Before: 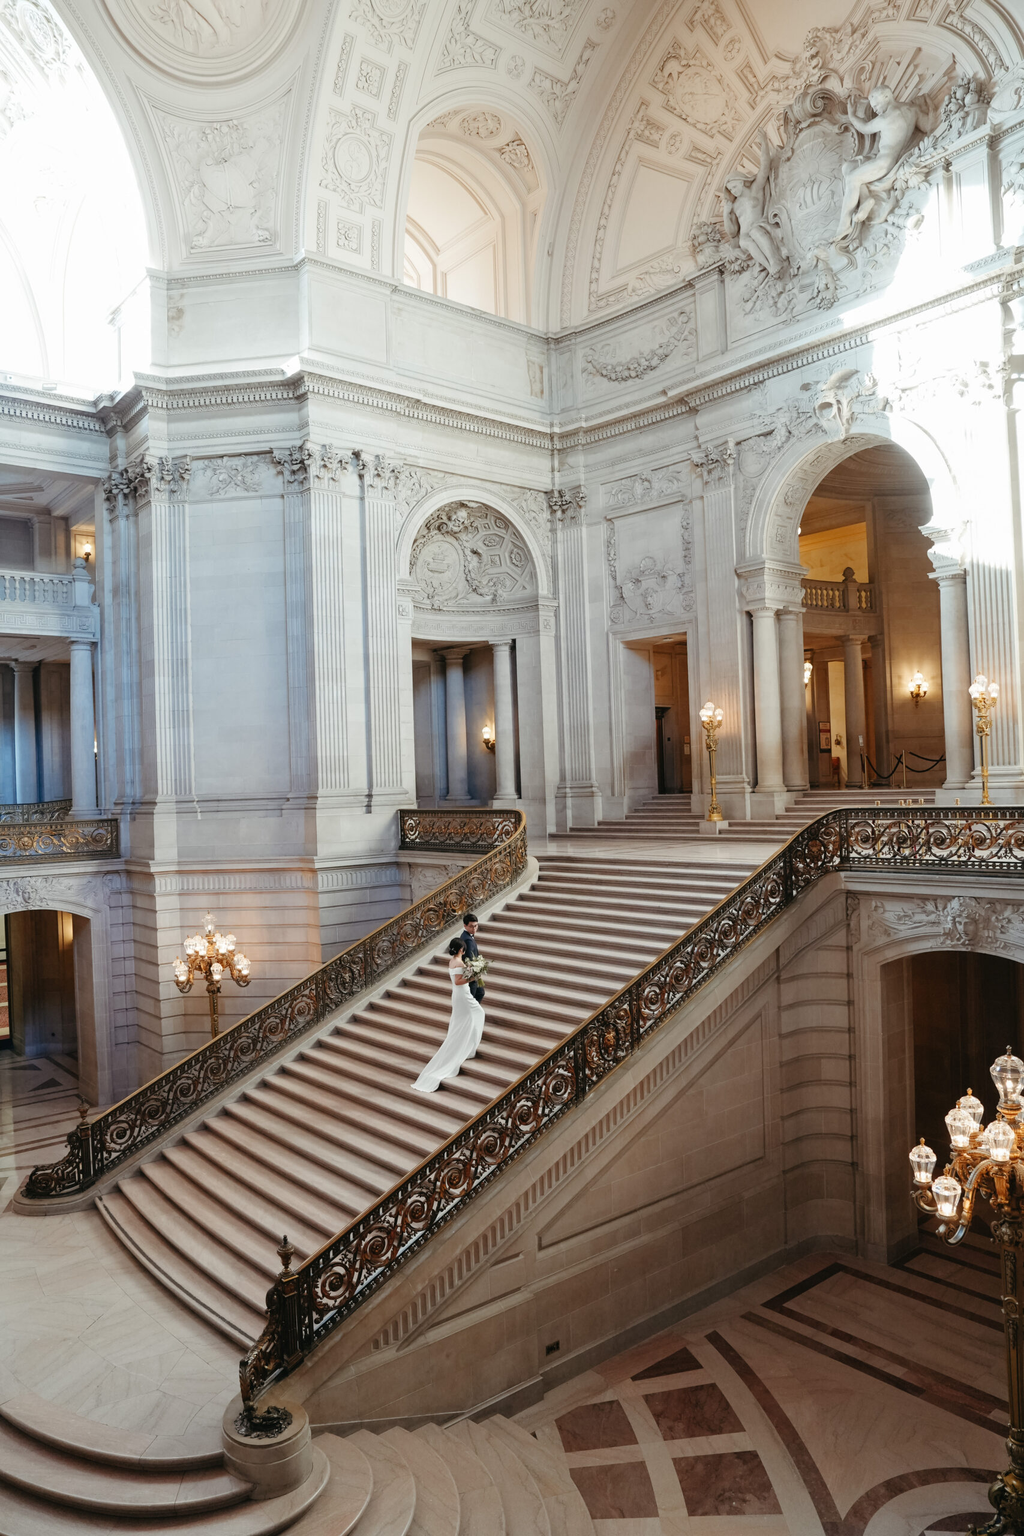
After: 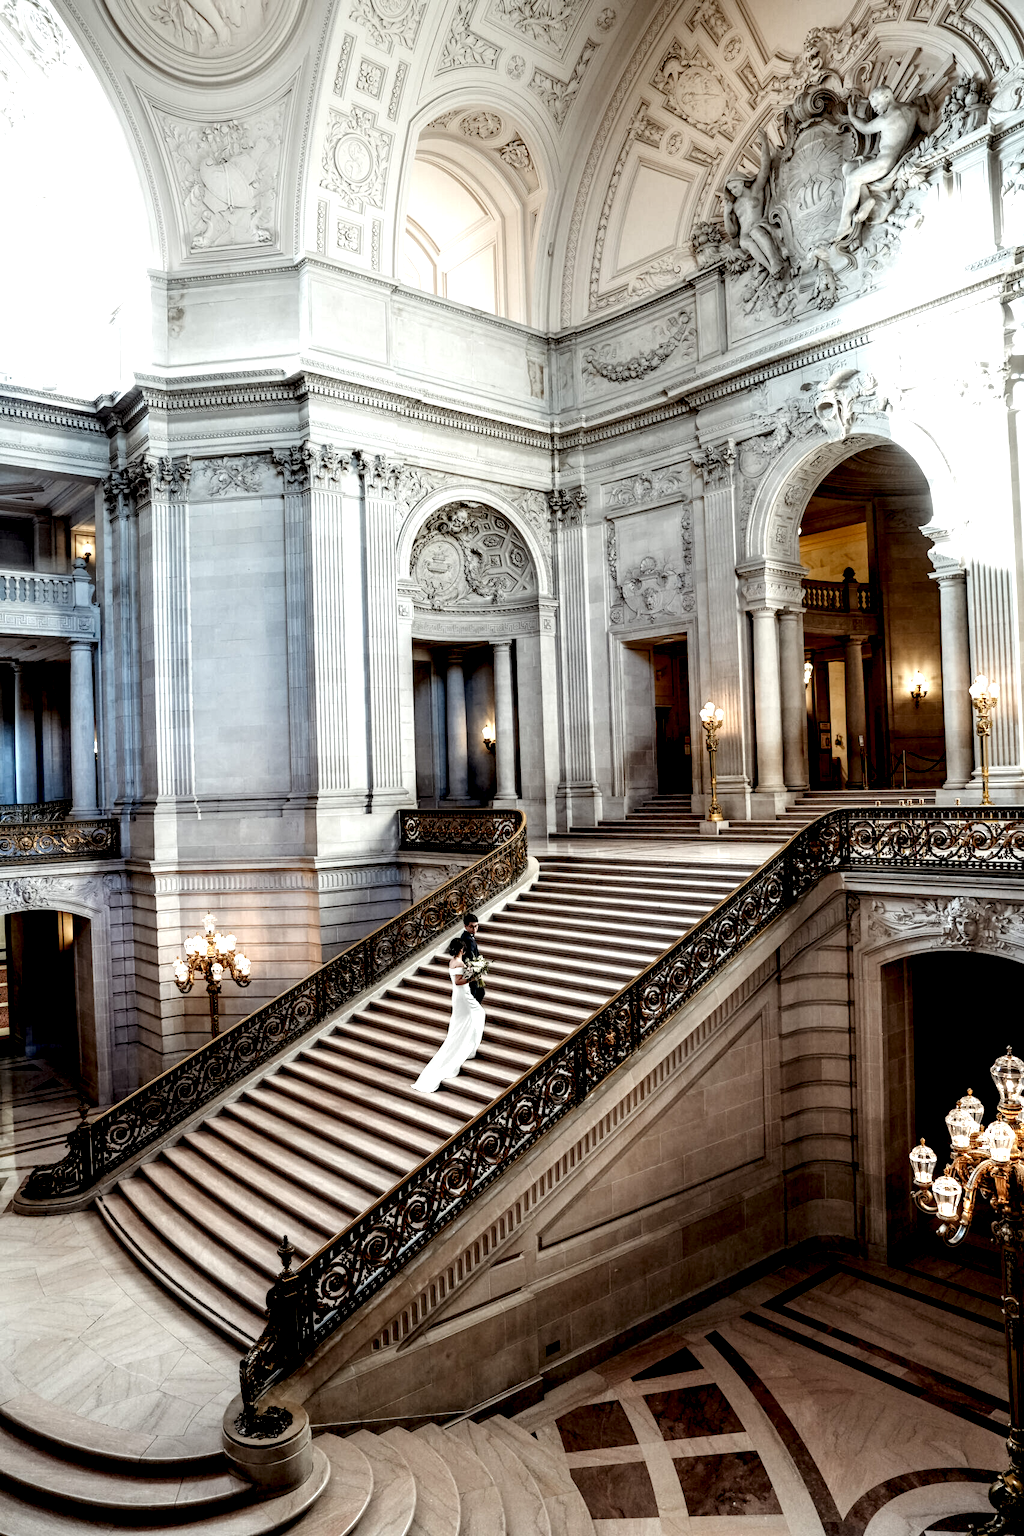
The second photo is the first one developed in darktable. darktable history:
local contrast: shadows 185%, detail 225%
exposure: black level correction 0.005, exposure 0.017 EV, compensate highlight preservation false
contrast equalizer: y [[0.586, 0.584, 0.576, 0.565, 0.552, 0.539], [0.5 ×6], [0.97, 0.959, 0.919, 0.859, 0.789, 0.717], [0 ×6], [0 ×6]], mix 0.158
